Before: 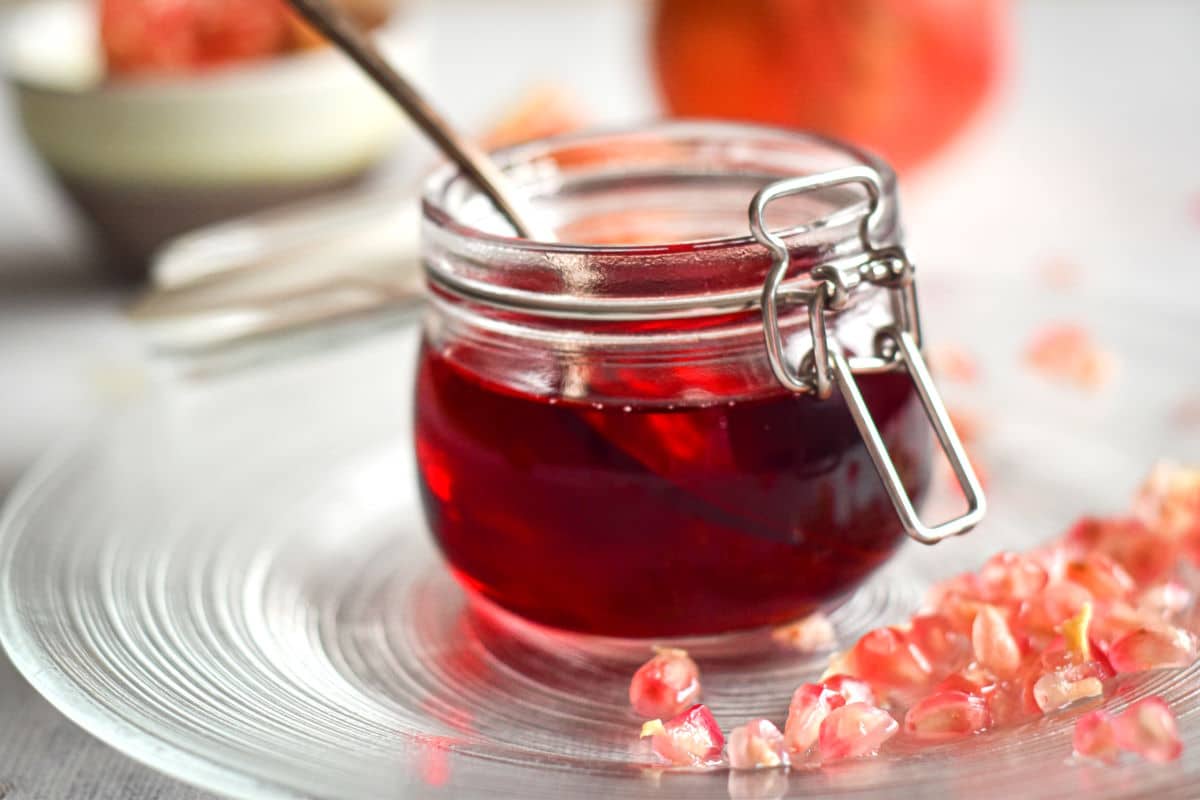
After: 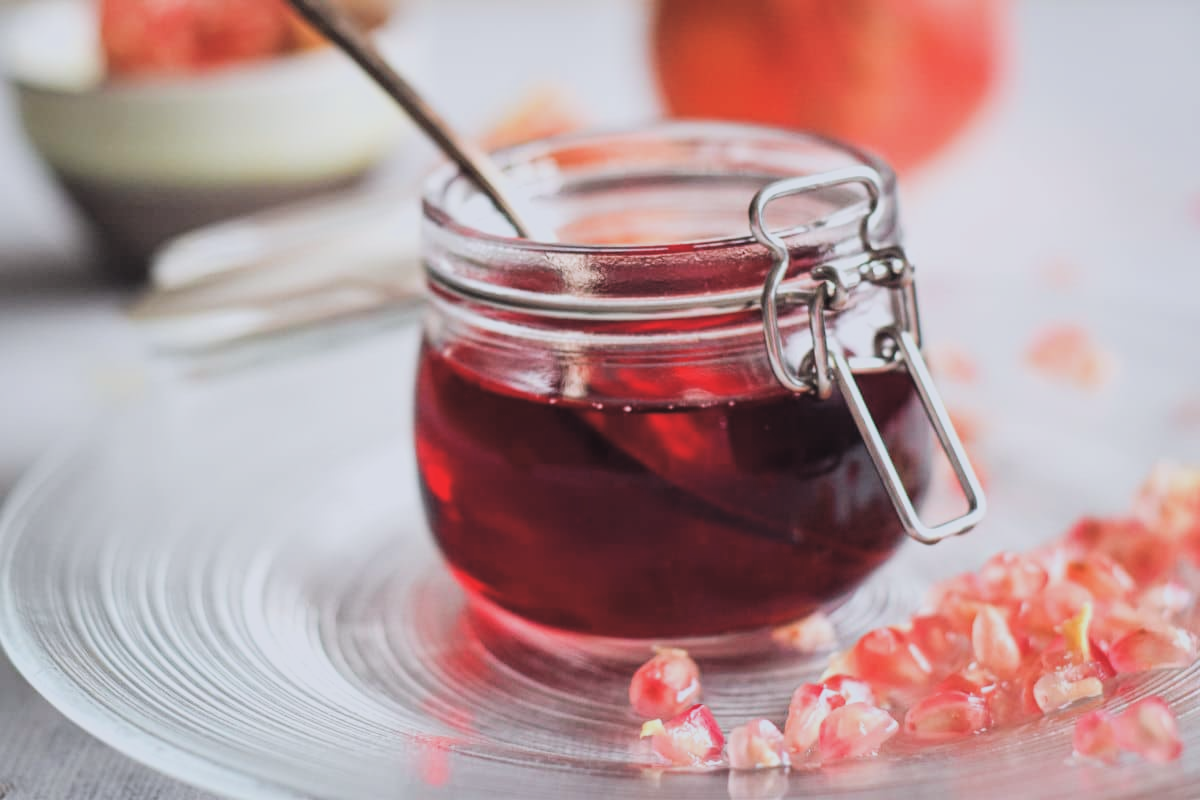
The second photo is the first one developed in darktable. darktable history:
exposure: black level correction -0.021, exposure -0.032 EV, compensate highlight preservation false
color calibration: illuminant as shot in camera, x 0.358, y 0.373, temperature 4628.91 K
filmic rgb: black relative exposure -5.07 EV, white relative exposure 3.98 EV, hardness 2.9, contrast 1.198
